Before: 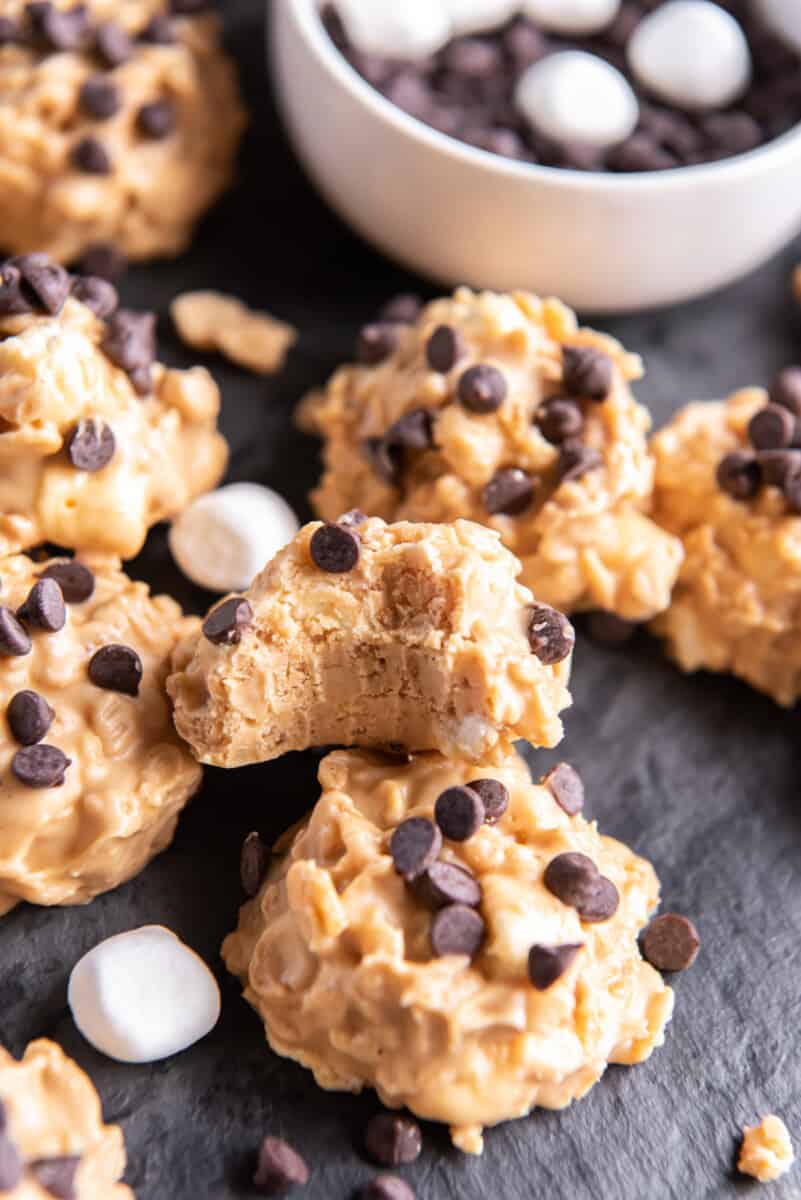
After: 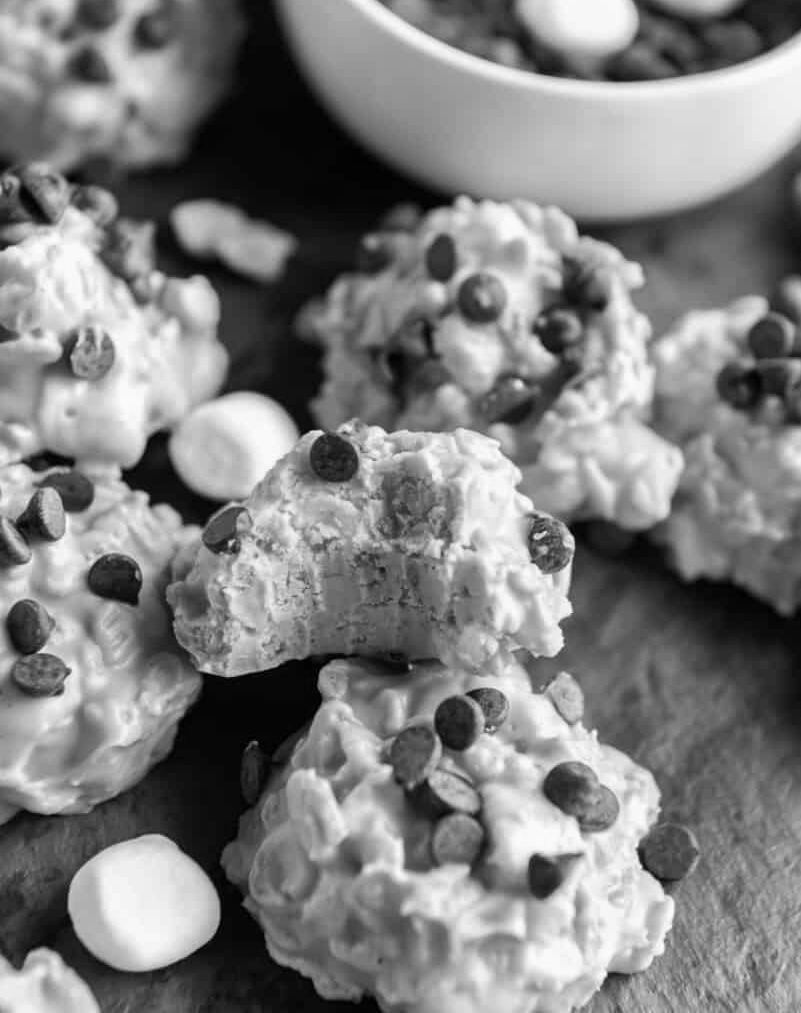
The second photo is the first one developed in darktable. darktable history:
exposure: compensate exposure bias true, compensate highlight preservation false
color calibration: output gray [0.22, 0.42, 0.37, 0], illuminant as shot in camera, x 0.359, y 0.361, temperature 4593.54 K
crop: top 7.603%, bottom 7.918%
